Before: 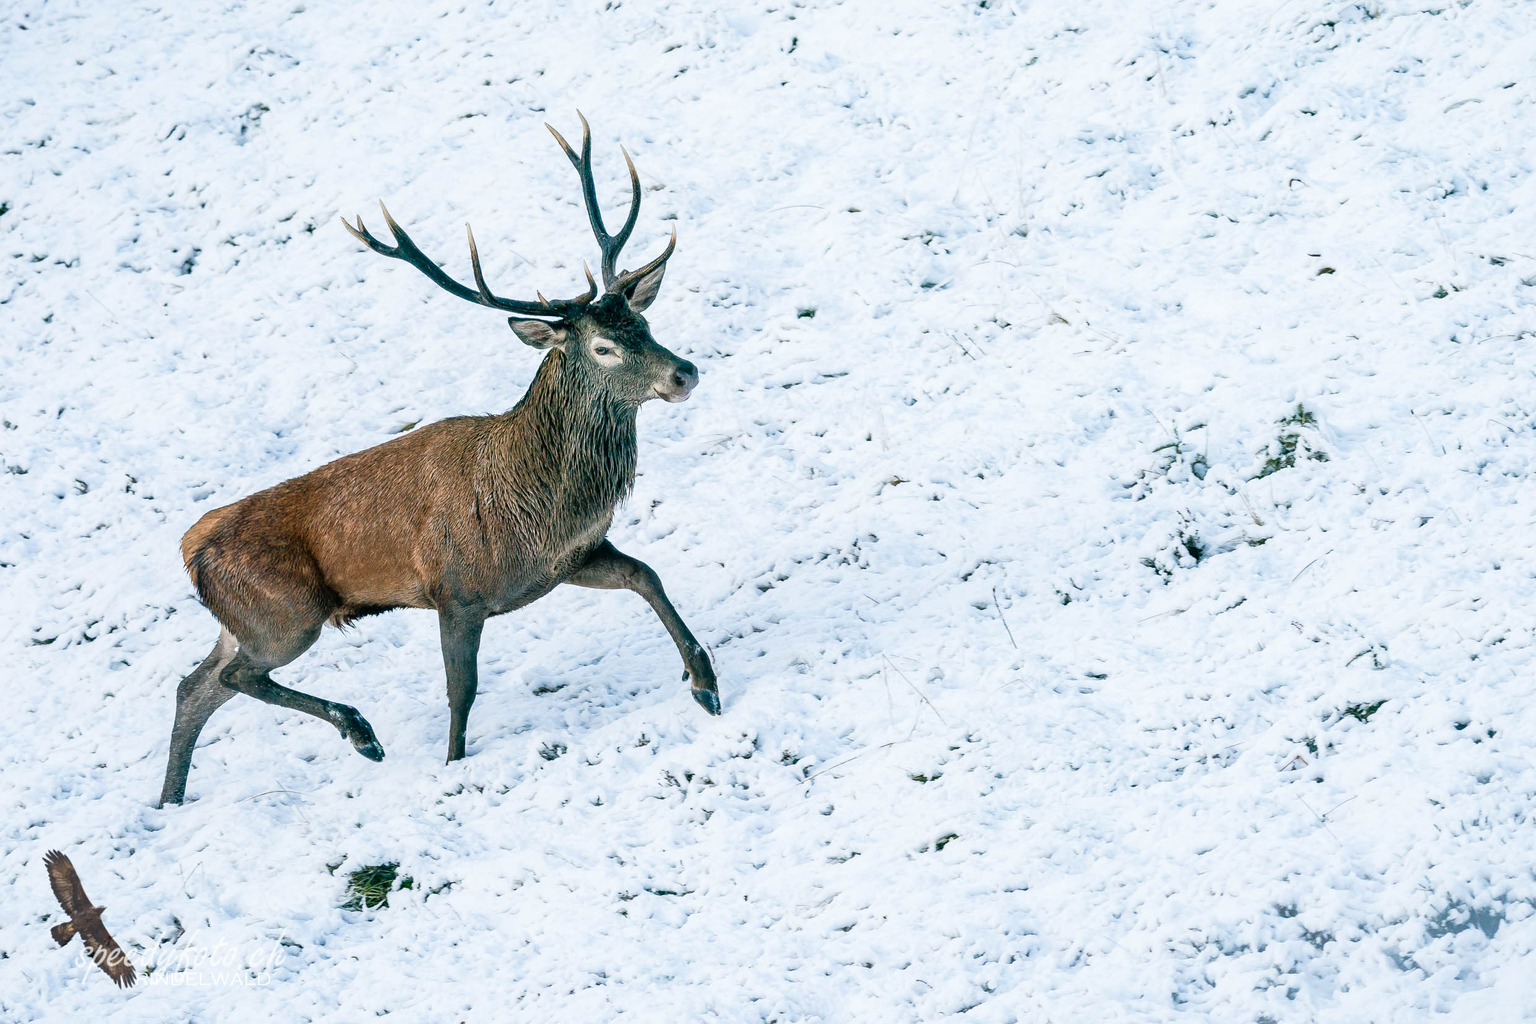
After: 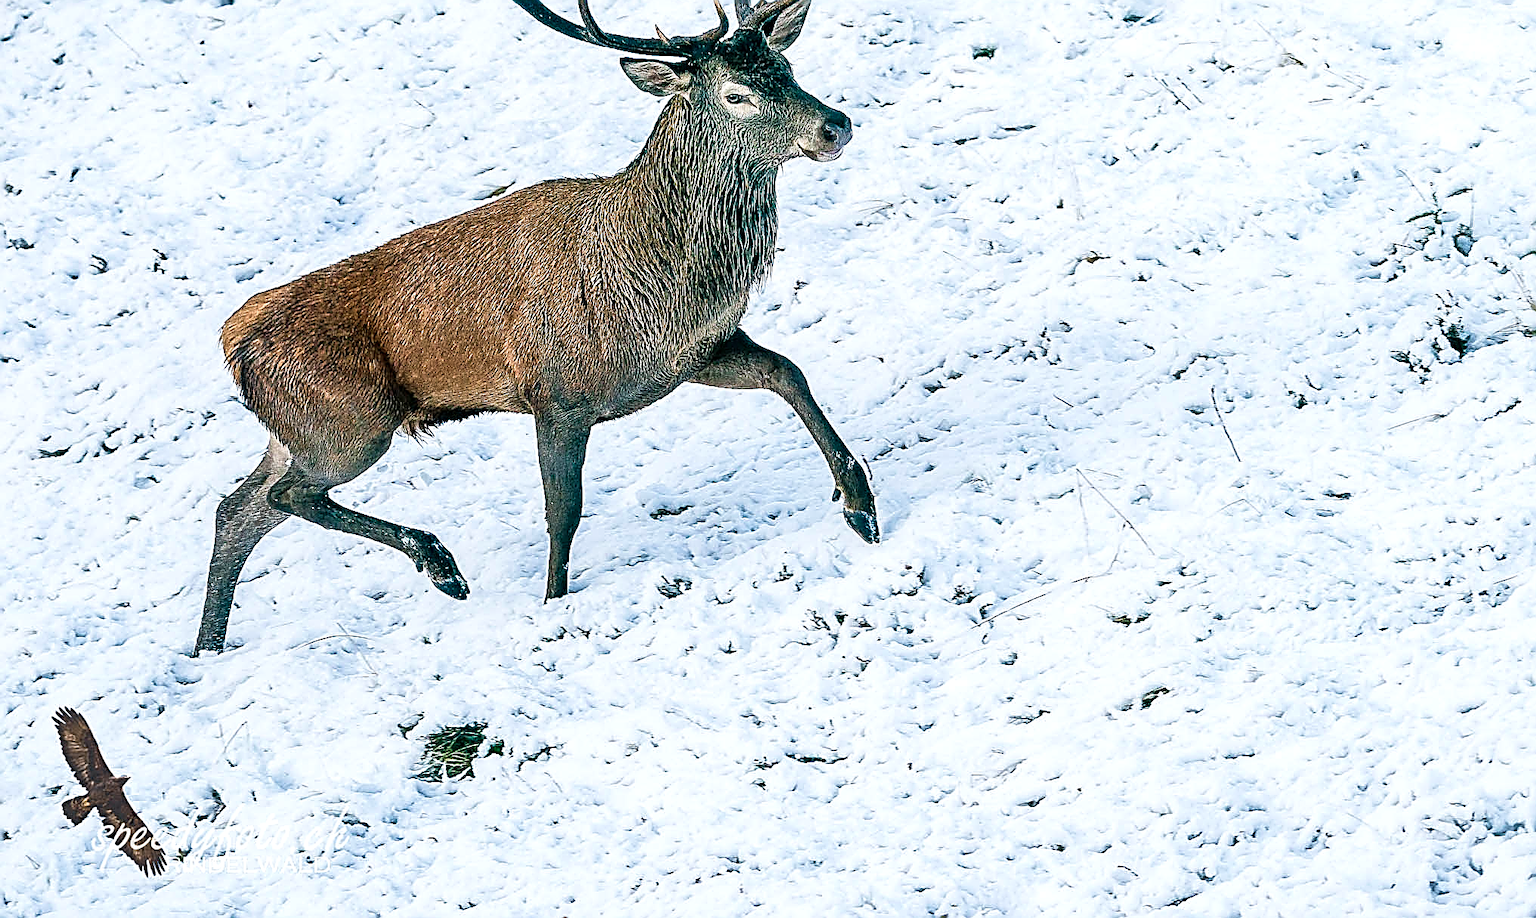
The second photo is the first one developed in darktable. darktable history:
crop: top 26.411%, right 17.985%
velvia: on, module defaults
shadows and highlights: shadows 76.23, highlights -24.61, soften with gaussian
exposure: exposure -0.153 EV, compensate exposure bias true, compensate highlight preservation false
sharpen: amount 1.998
